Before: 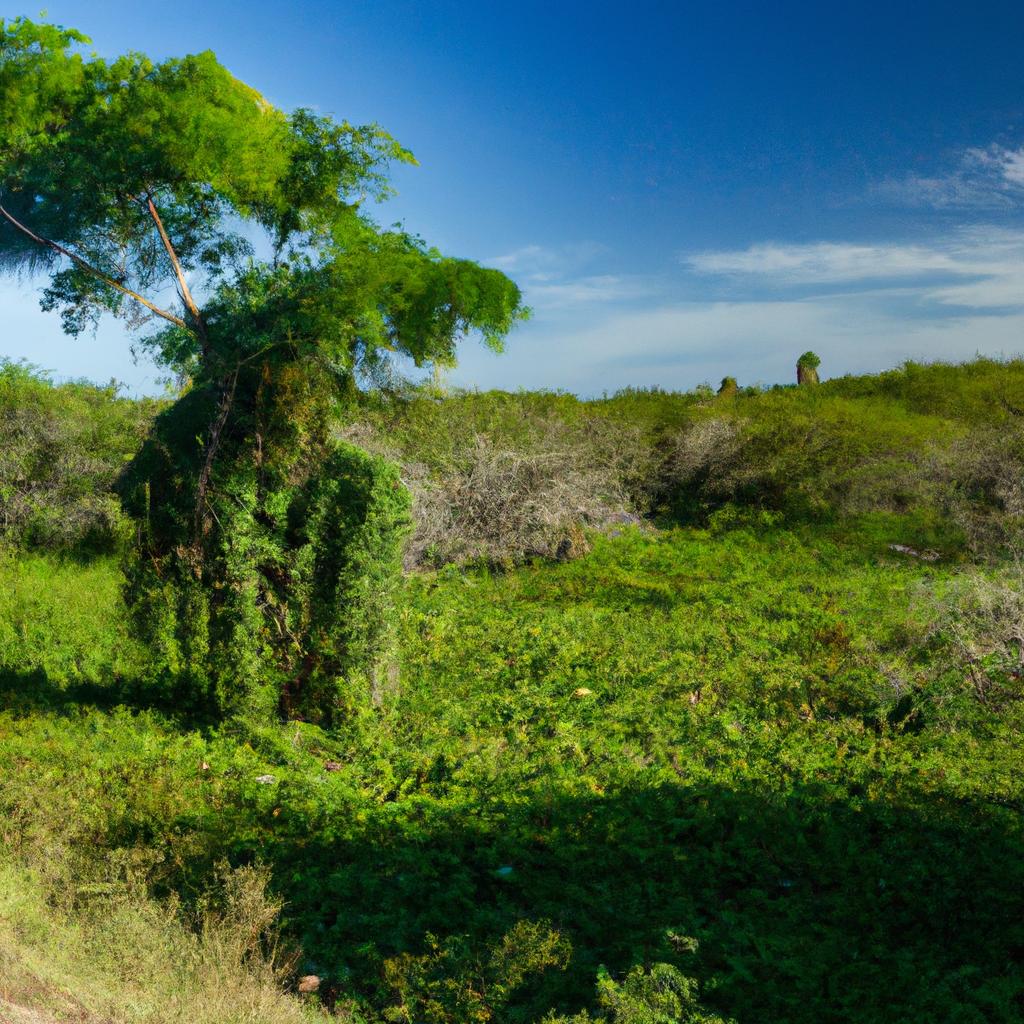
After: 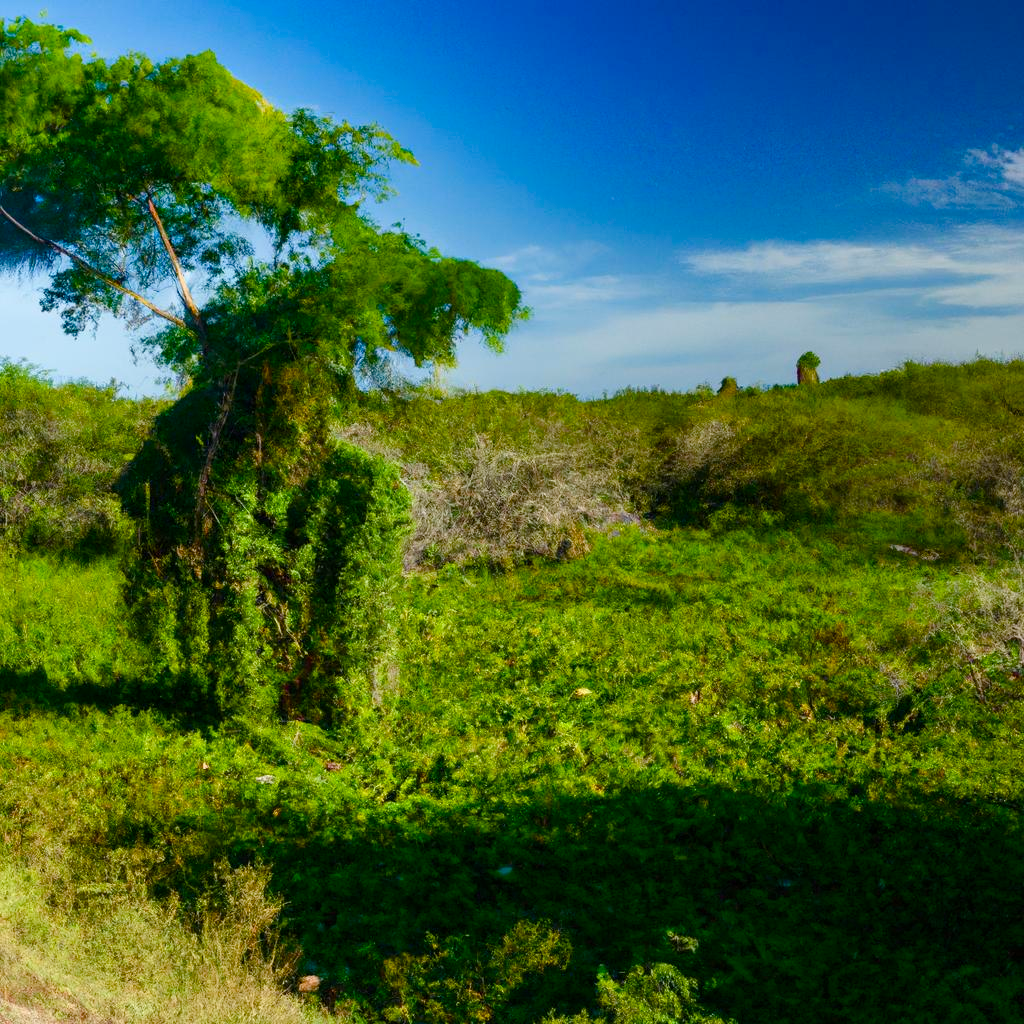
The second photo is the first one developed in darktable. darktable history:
color balance rgb: power › hue 210.69°, perceptual saturation grading › global saturation 20%, perceptual saturation grading › highlights -24.725%, perceptual saturation grading › shadows 49.322%, global vibrance 20%
contrast brightness saturation: contrast 0.074
